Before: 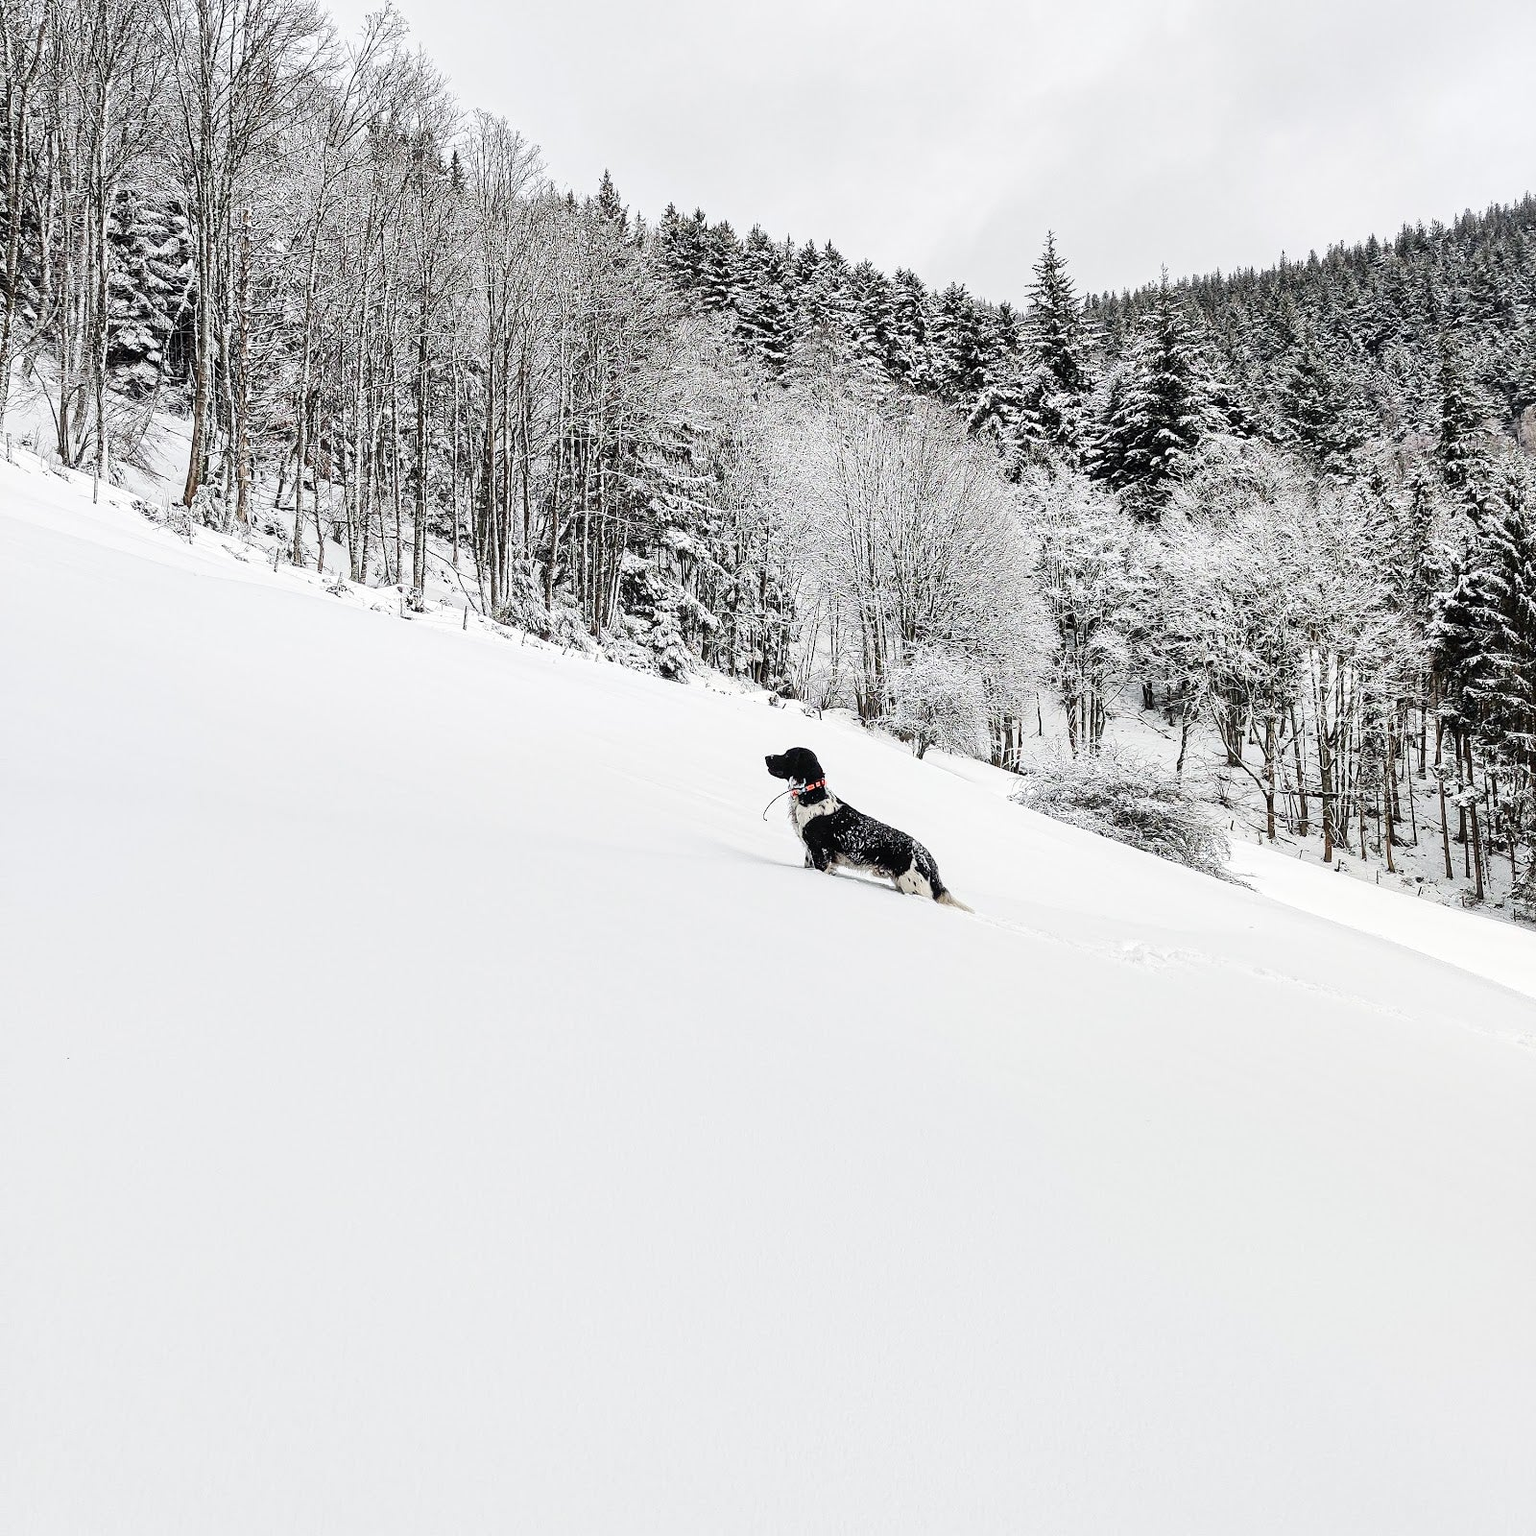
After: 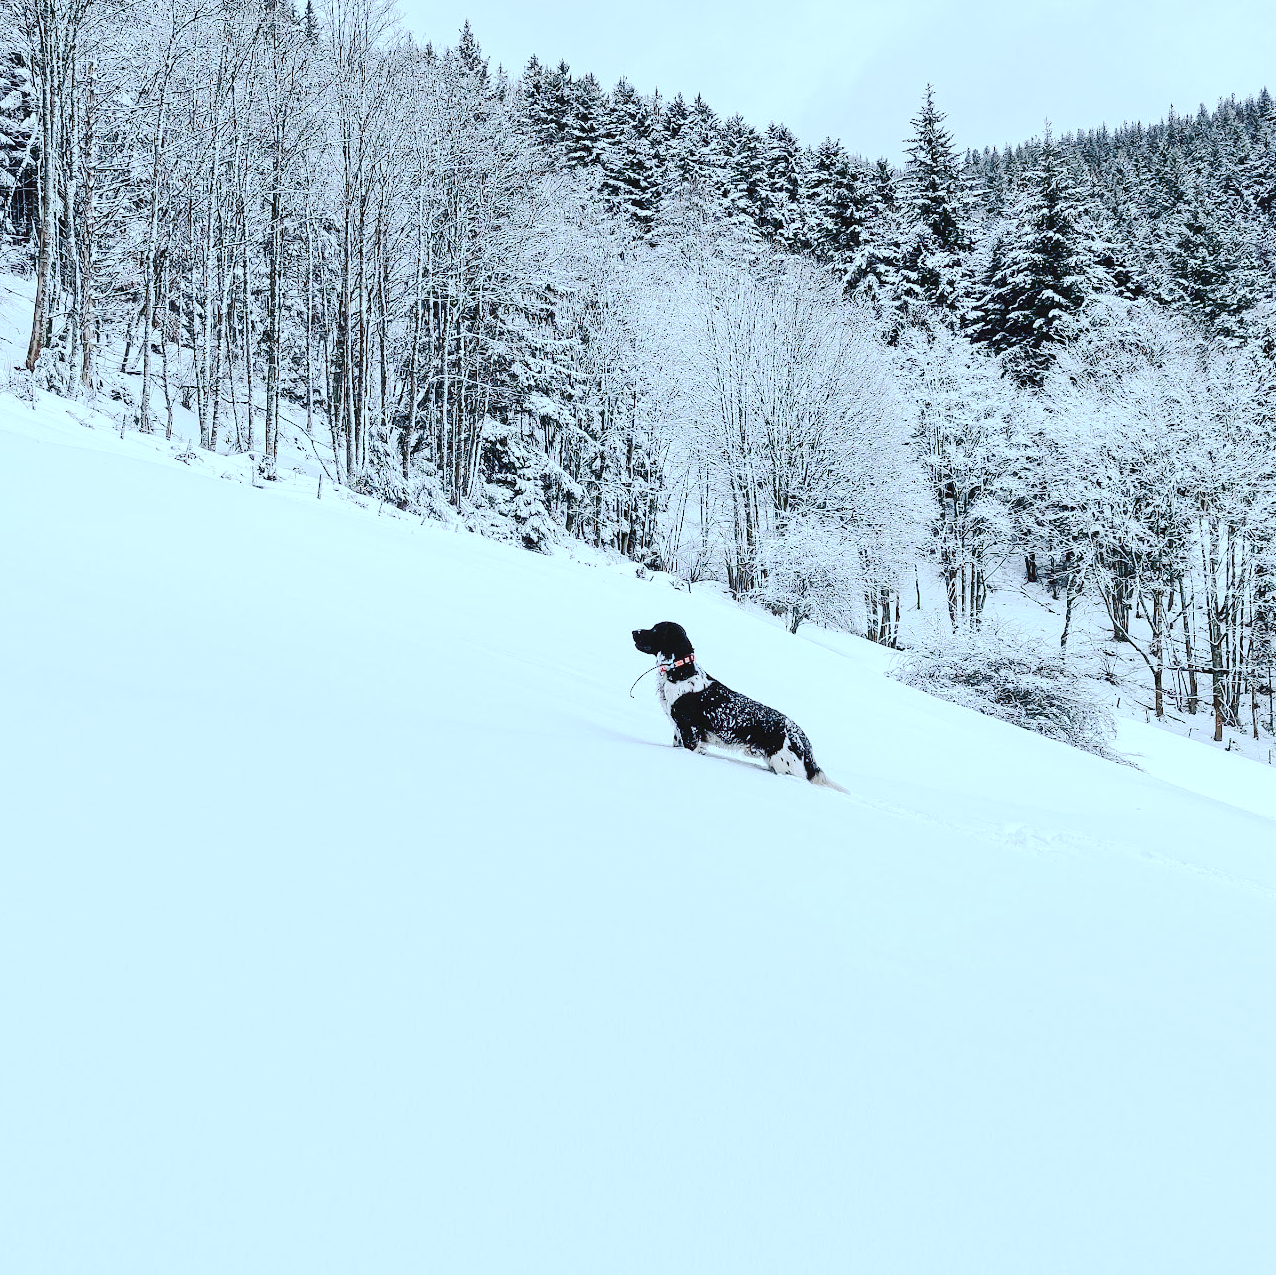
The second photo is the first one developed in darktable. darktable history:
crop and rotate: left 10.348%, top 9.868%, right 9.843%, bottom 10.409%
tone curve: curves: ch0 [(0, 0) (0.003, 0.058) (0.011, 0.059) (0.025, 0.061) (0.044, 0.067) (0.069, 0.084) (0.1, 0.102) (0.136, 0.124) (0.177, 0.171) (0.224, 0.246) (0.277, 0.324) (0.335, 0.411) (0.399, 0.509) (0.468, 0.605) (0.543, 0.688) (0.623, 0.738) (0.709, 0.798) (0.801, 0.852) (0.898, 0.911) (1, 1)], preserve colors none
color calibration: x 0.396, y 0.386, temperature 3706.66 K
